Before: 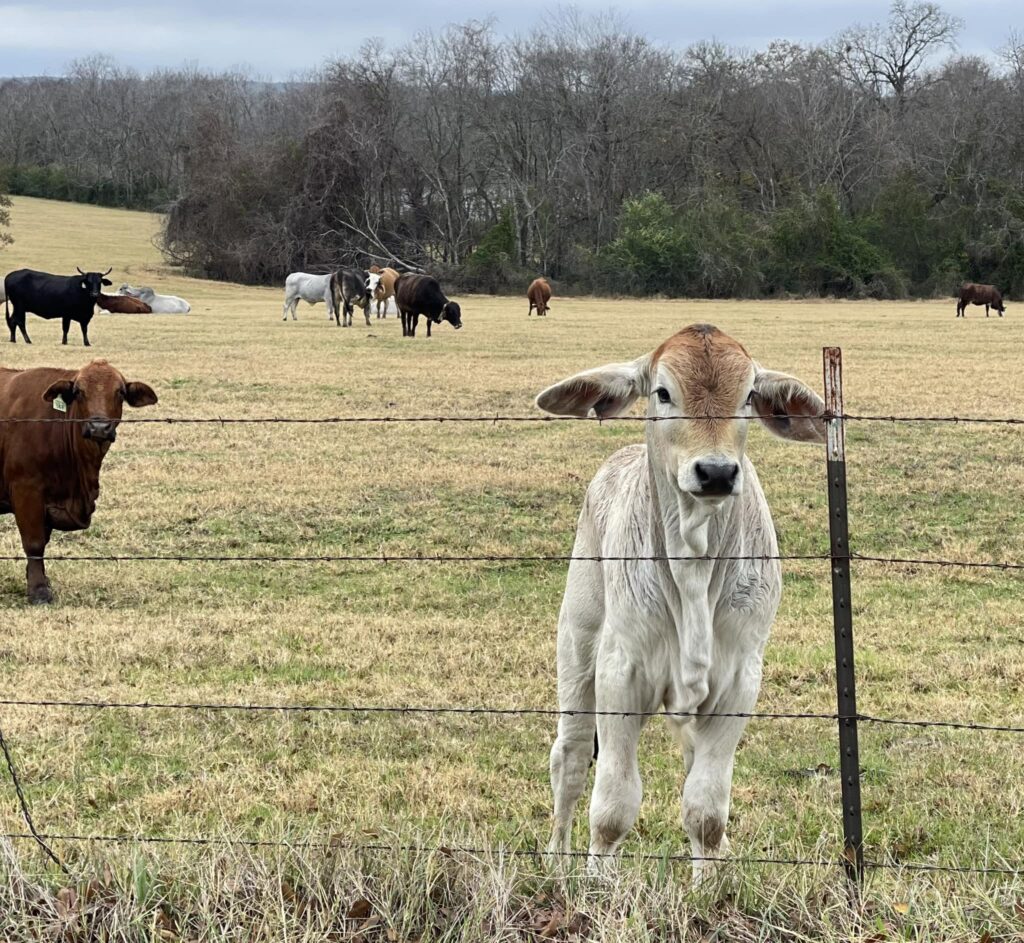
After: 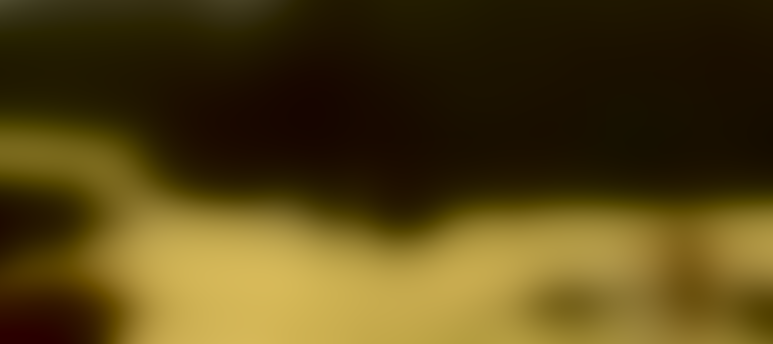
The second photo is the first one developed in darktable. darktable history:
lowpass: radius 31.92, contrast 1.72, brightness -0.98, saturation 0.94
color correction: highlights a* 0.162, highlights b* 29.53, shadows a* -0.162, shadows b* 21.09
rotate and perspective: rotation -1.32°, lens shift (horizontal) -0.031, crop left 0.015, crop right 0.985, crop top 0.047, crop bottom 0.982
crop: left 0.579%, top 7.627%, right 23.167%, bottom 54.275%
